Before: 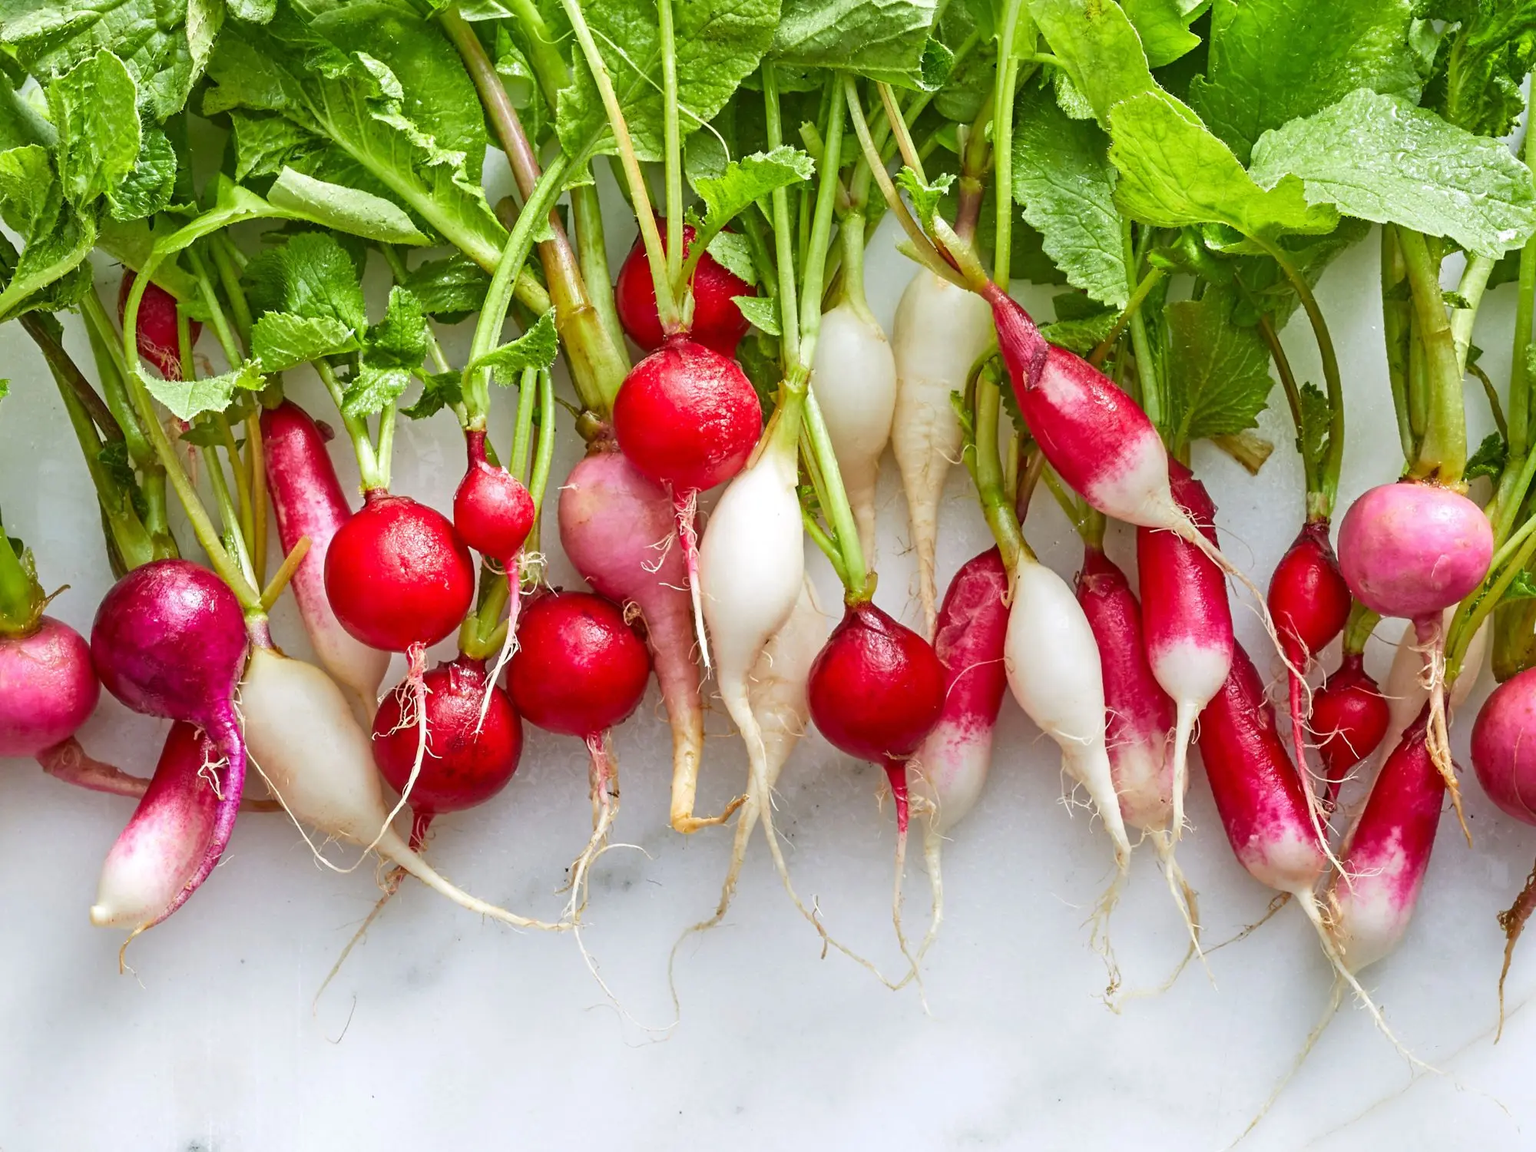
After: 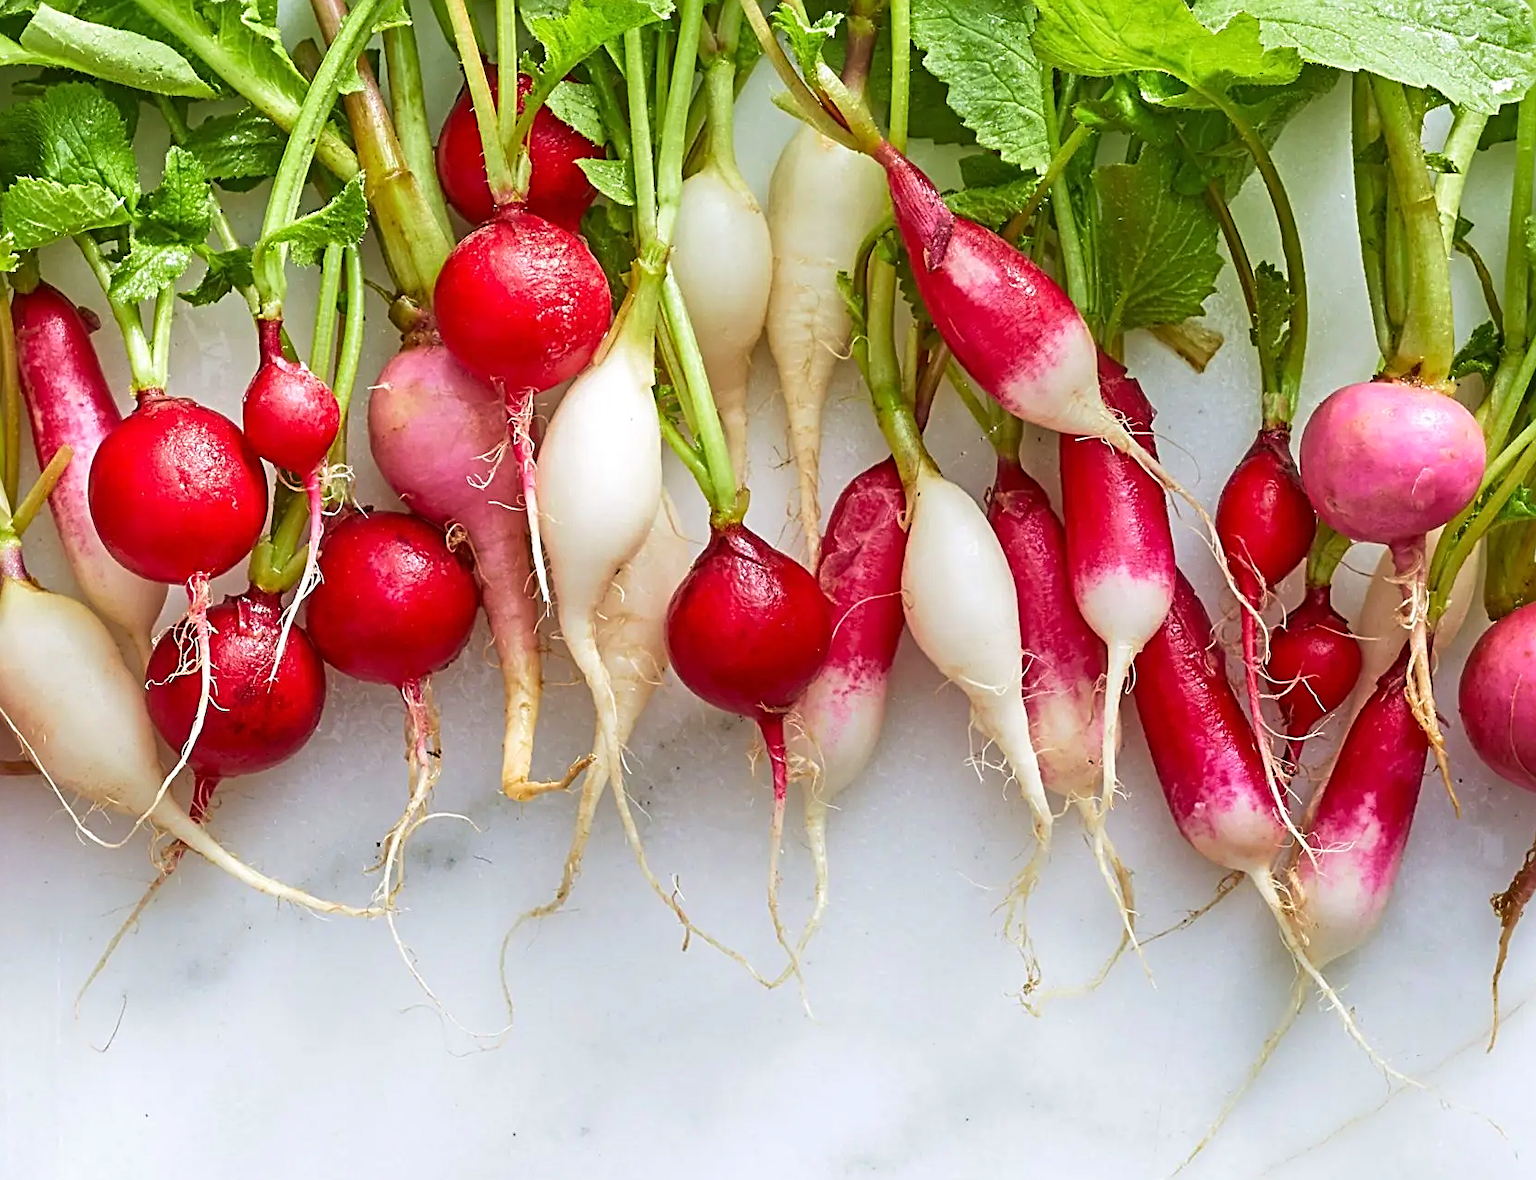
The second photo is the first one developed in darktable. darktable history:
crop: left 16.315%, top 14.246%
sharpen: radius 2.531, amount 0.628
velvia: on, module defaults
